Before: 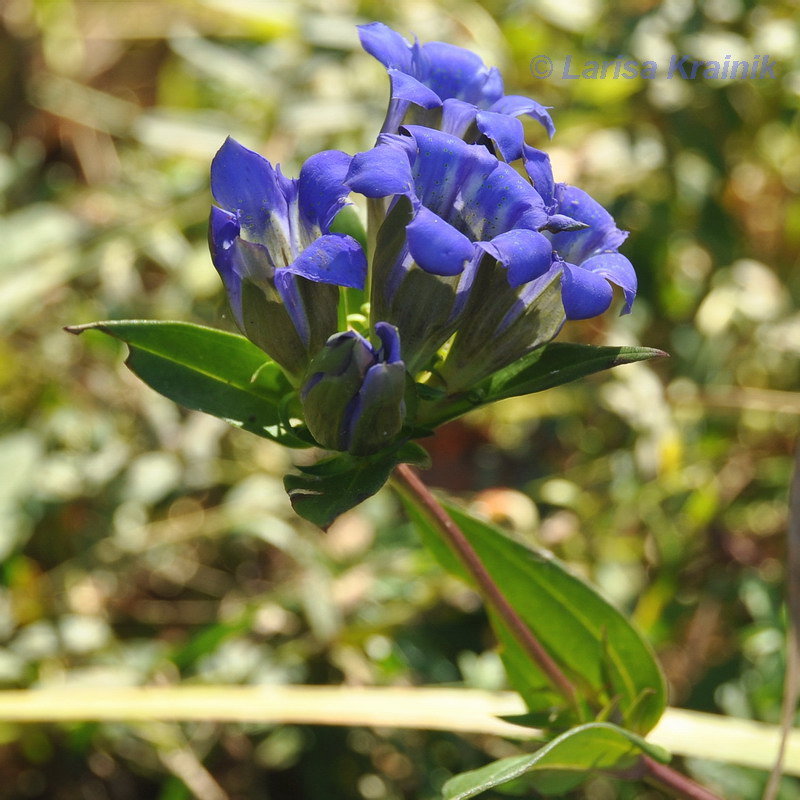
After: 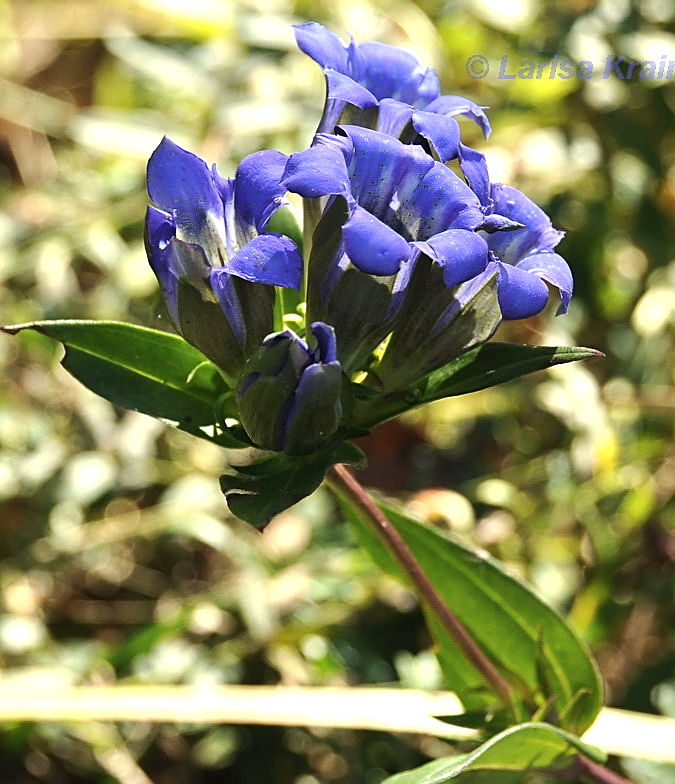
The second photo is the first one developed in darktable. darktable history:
crop: left 8.026%, right 7.374%
contrast brightness saturation: contrast 0.01, saturation -0.05
sharpen: on, module defaults
tone equalizer: -8 EV -0.75 EV, -7 EV -0.7 EV, -6 EV -0.6 EV, -5 EV -0.4 EV, -3 EV 0.4 EV, -2 EV 0.6 EV, -1 EV 0.7 EV, +0 EV 0.75 EV, edges refinement/feathering 500, mask exposure compensation -1.57 EV, preserve details no
